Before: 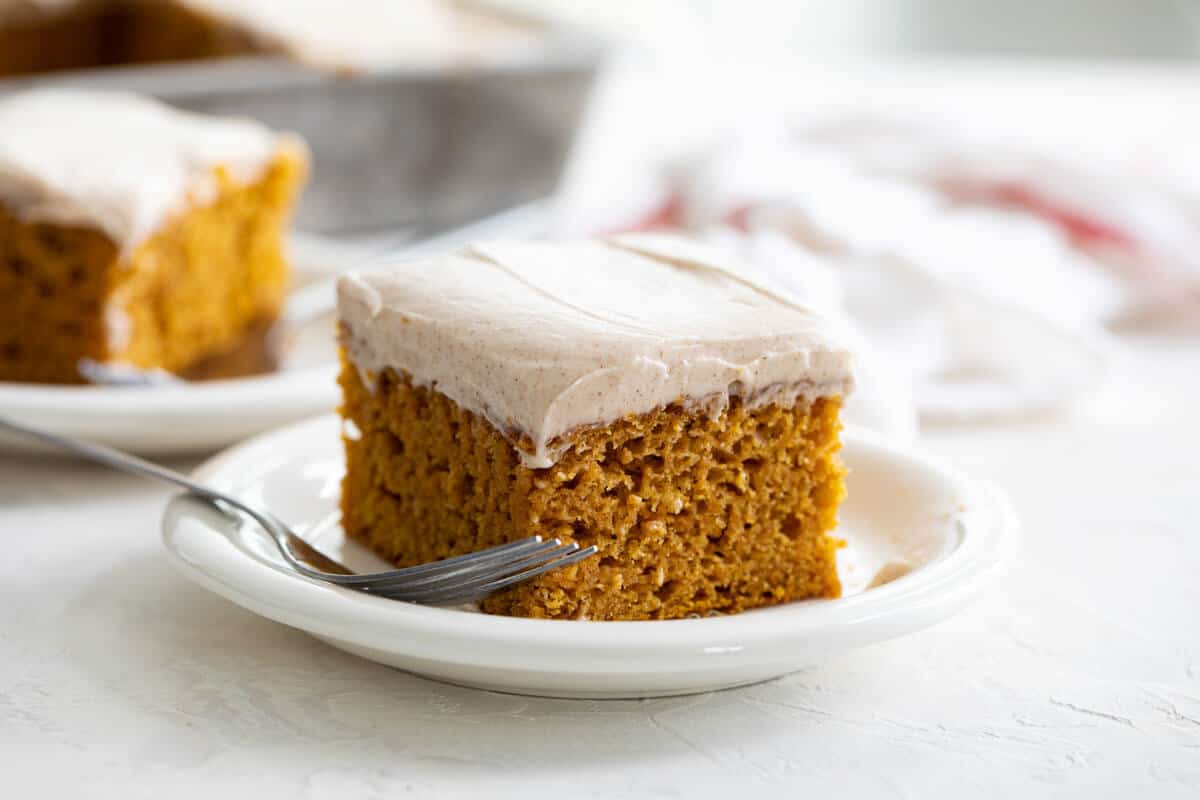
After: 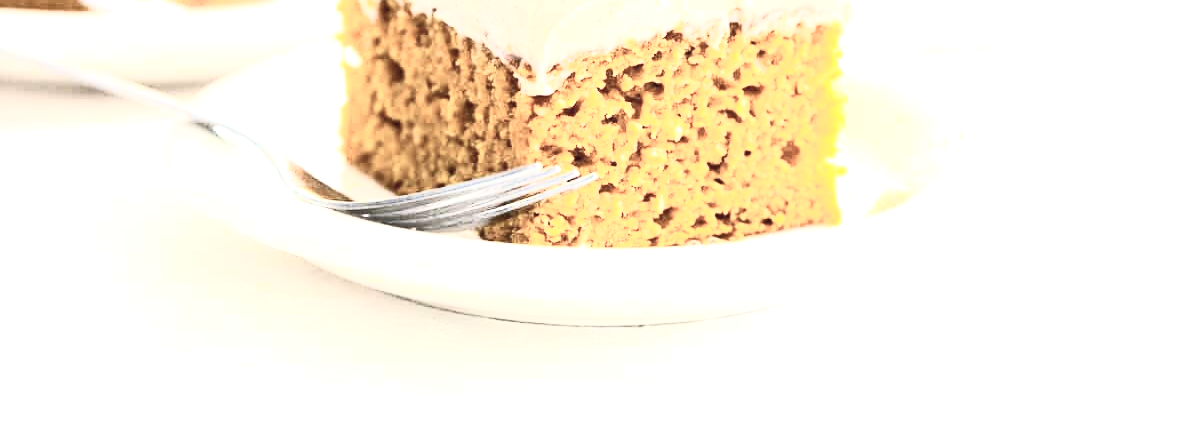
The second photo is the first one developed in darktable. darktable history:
crop and rotate: top 46.67%, right 0.071%
contrast brightness saturation: contrast 0.575, brightness 0.579, saturation -0.335
exposure: black level correction 0.001, exposure 1.726 EV, compensate highlight preservation false
